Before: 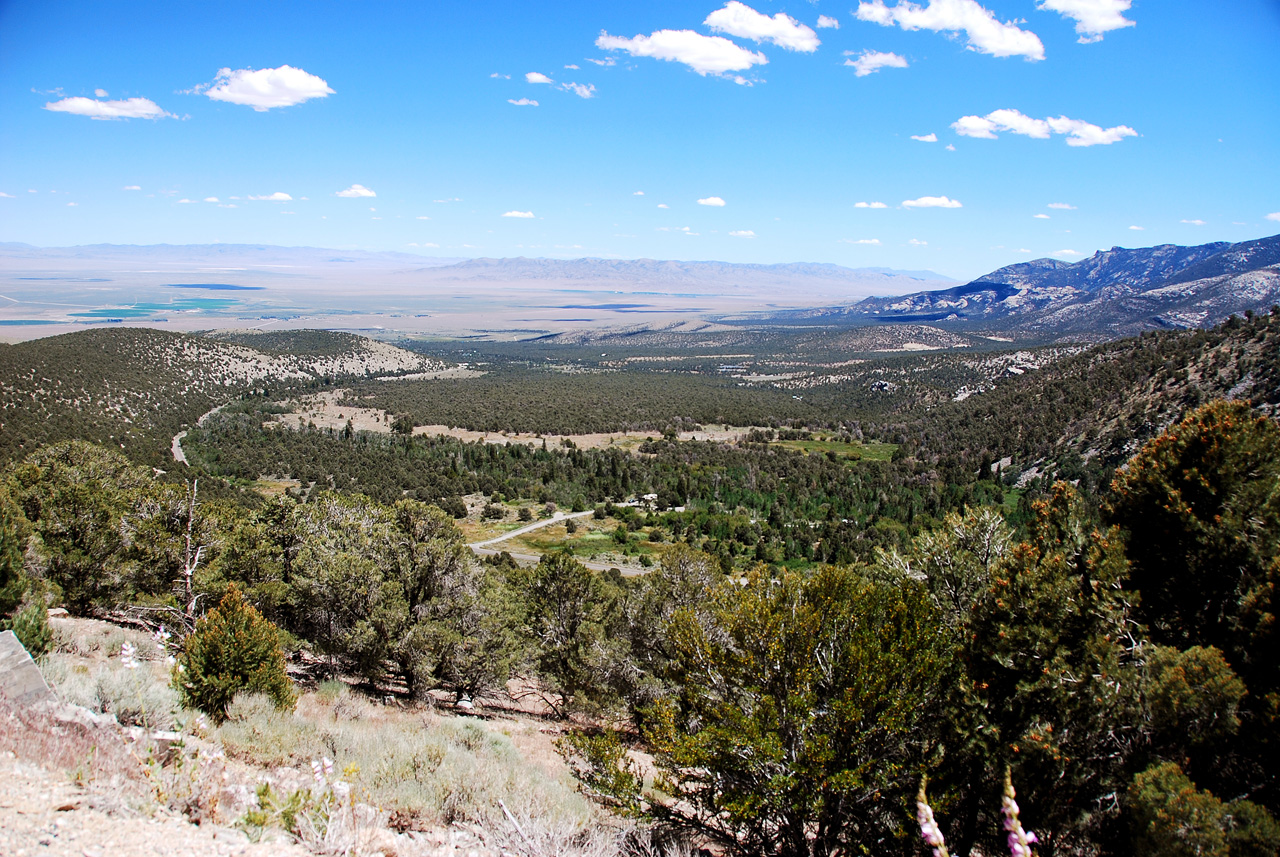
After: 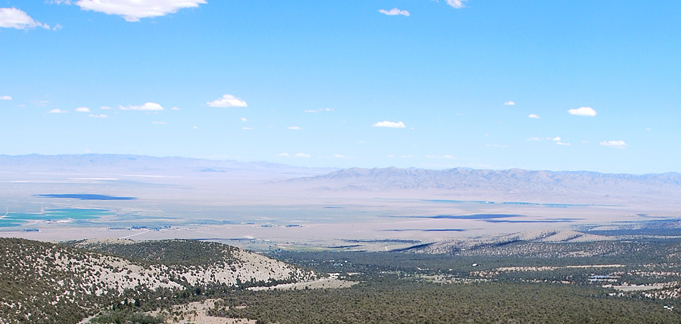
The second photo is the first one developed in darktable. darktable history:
crop: left 10.127%, top 10.543%, right 36.604%, bottom 51.631%
